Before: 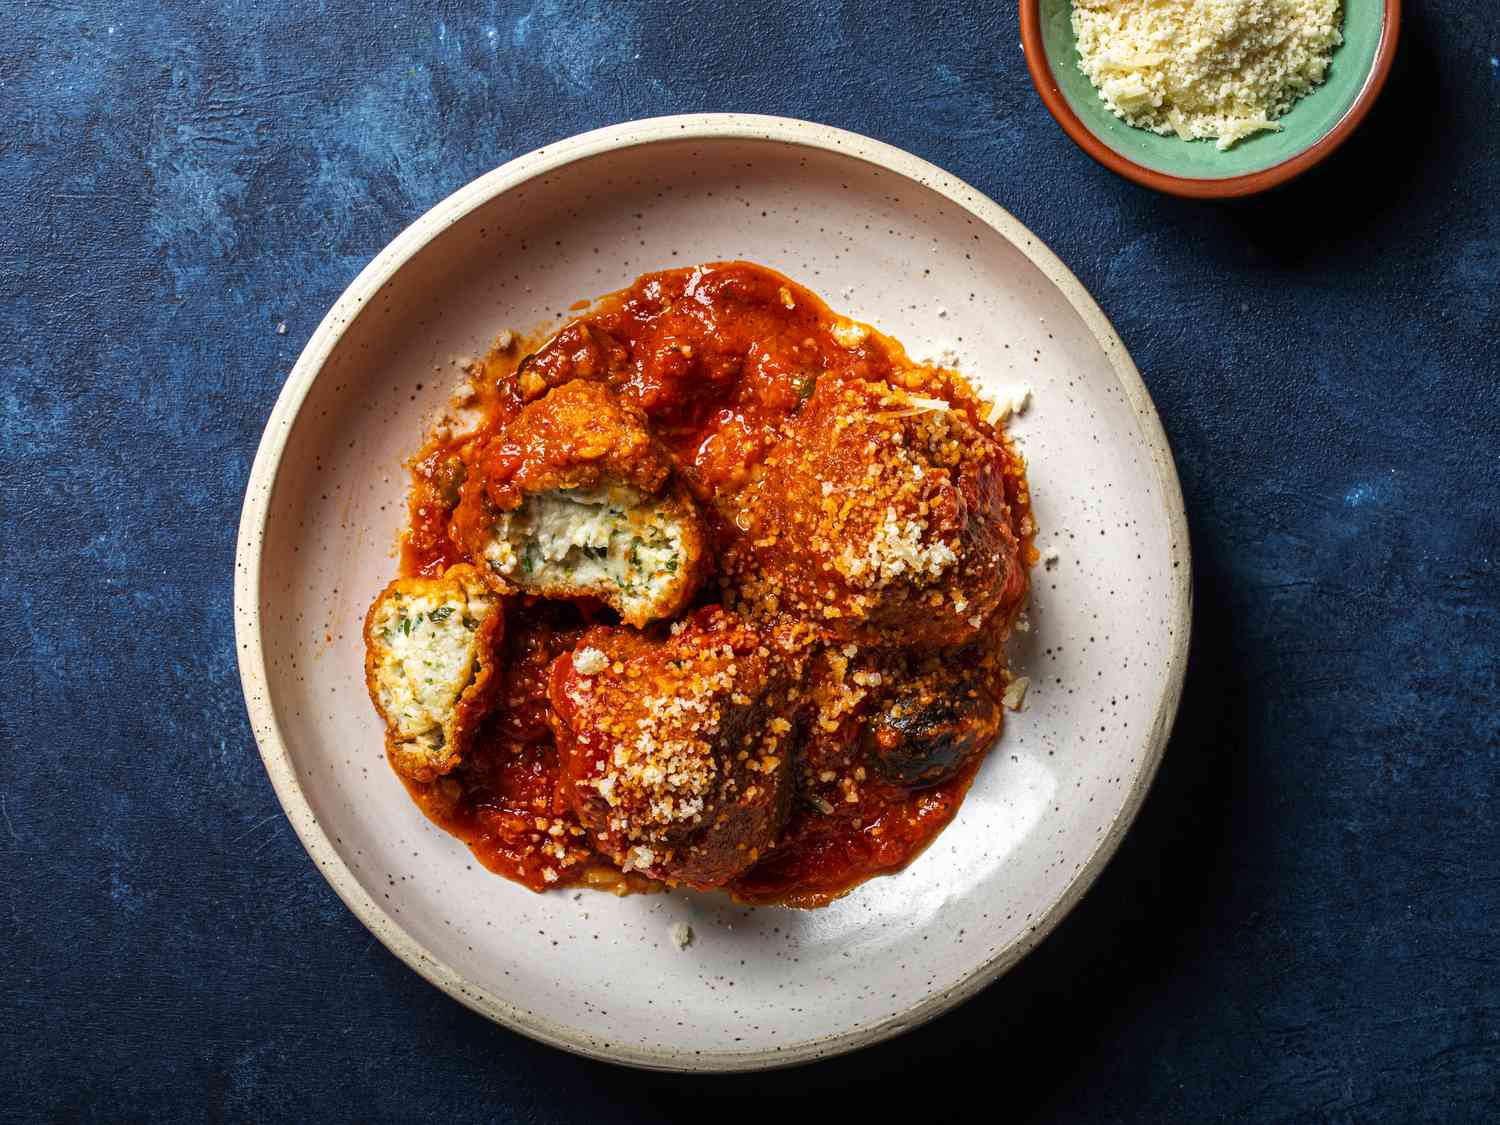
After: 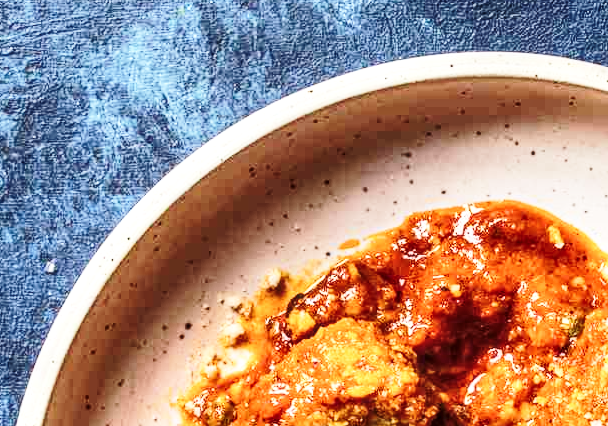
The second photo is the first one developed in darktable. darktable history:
crop: left 15.452%, top 5.459%, right 43.956%, bottom 56.62%
local contrast: on, module defaults
contrast brightness saturation: saturation -0.17
rgb curve: curves: ch0 [(0, 0) (0.284, 0.292) (0.505, 0.644) (1, 1)]; ch1 [(0, 0) (0.284, 0.292) (0.505, 0.644) (1, 1)]; ch2 [(0, 0) (0.284, 0.292) (0.505, 0.644) (1, 1)], compensate middle gray true
base curve: curves: ch0 [(0, 0) (0.028, 0.03) (0.121, 0.232) (0.46, 0.748) (0.859, 0.968) (1, 1)], preserve colors none
